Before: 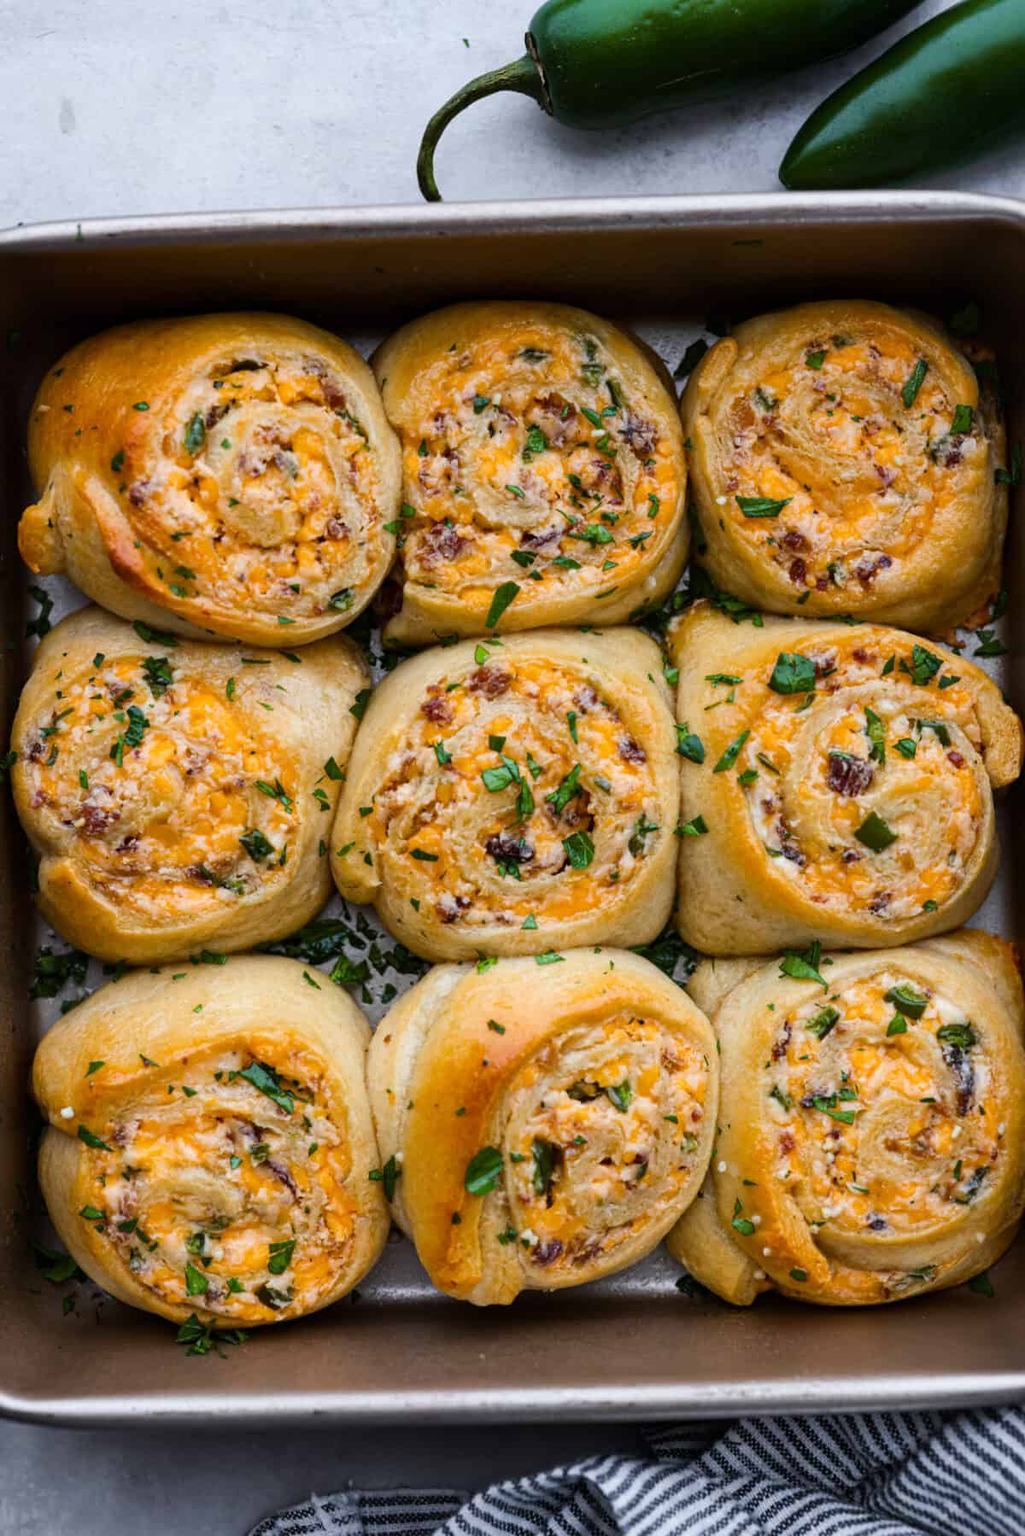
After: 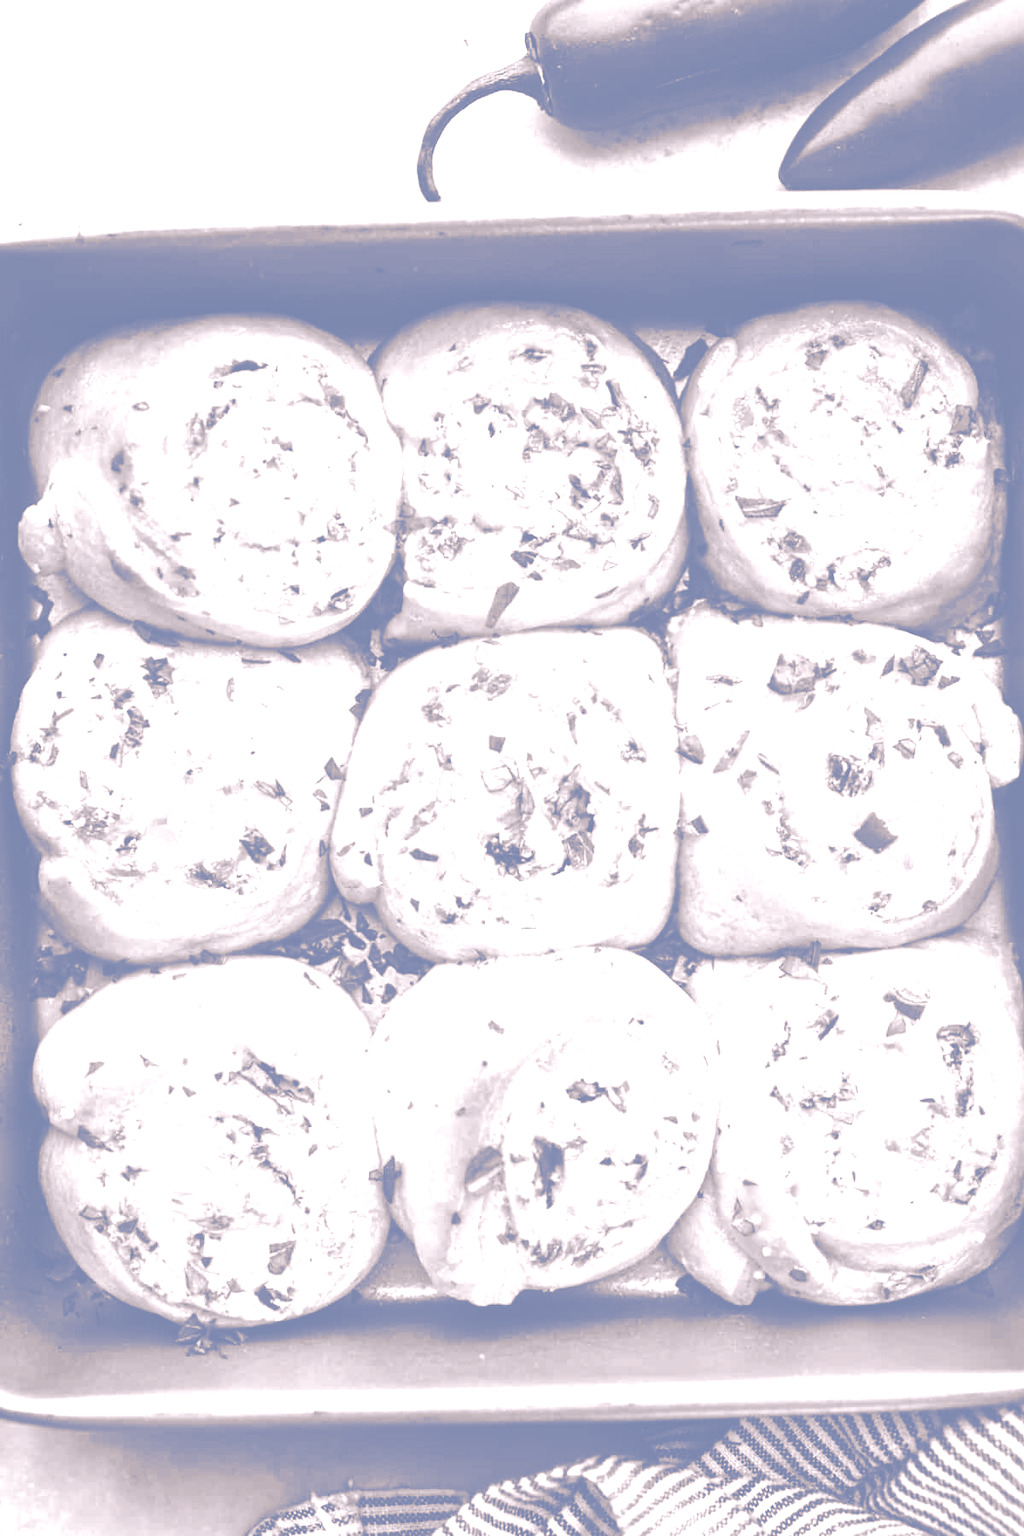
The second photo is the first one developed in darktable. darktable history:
tone curve: curves: ch0 [(0, 0.129) (0.187, 0.207) (0.729, 0.789) (1, 1)], color space Lab, linked channels, preserve colors none
split-toning: shadows › hue 226.8°, shadows › saturation 1, highlights › saturation 0, balance -61.41
colorize: hue 25.2°, saturation 83%, source mix 82%, lightness 79%, version 1 | blend: blend mode multiply, opacity 100%; mask: uniform (no mask)
